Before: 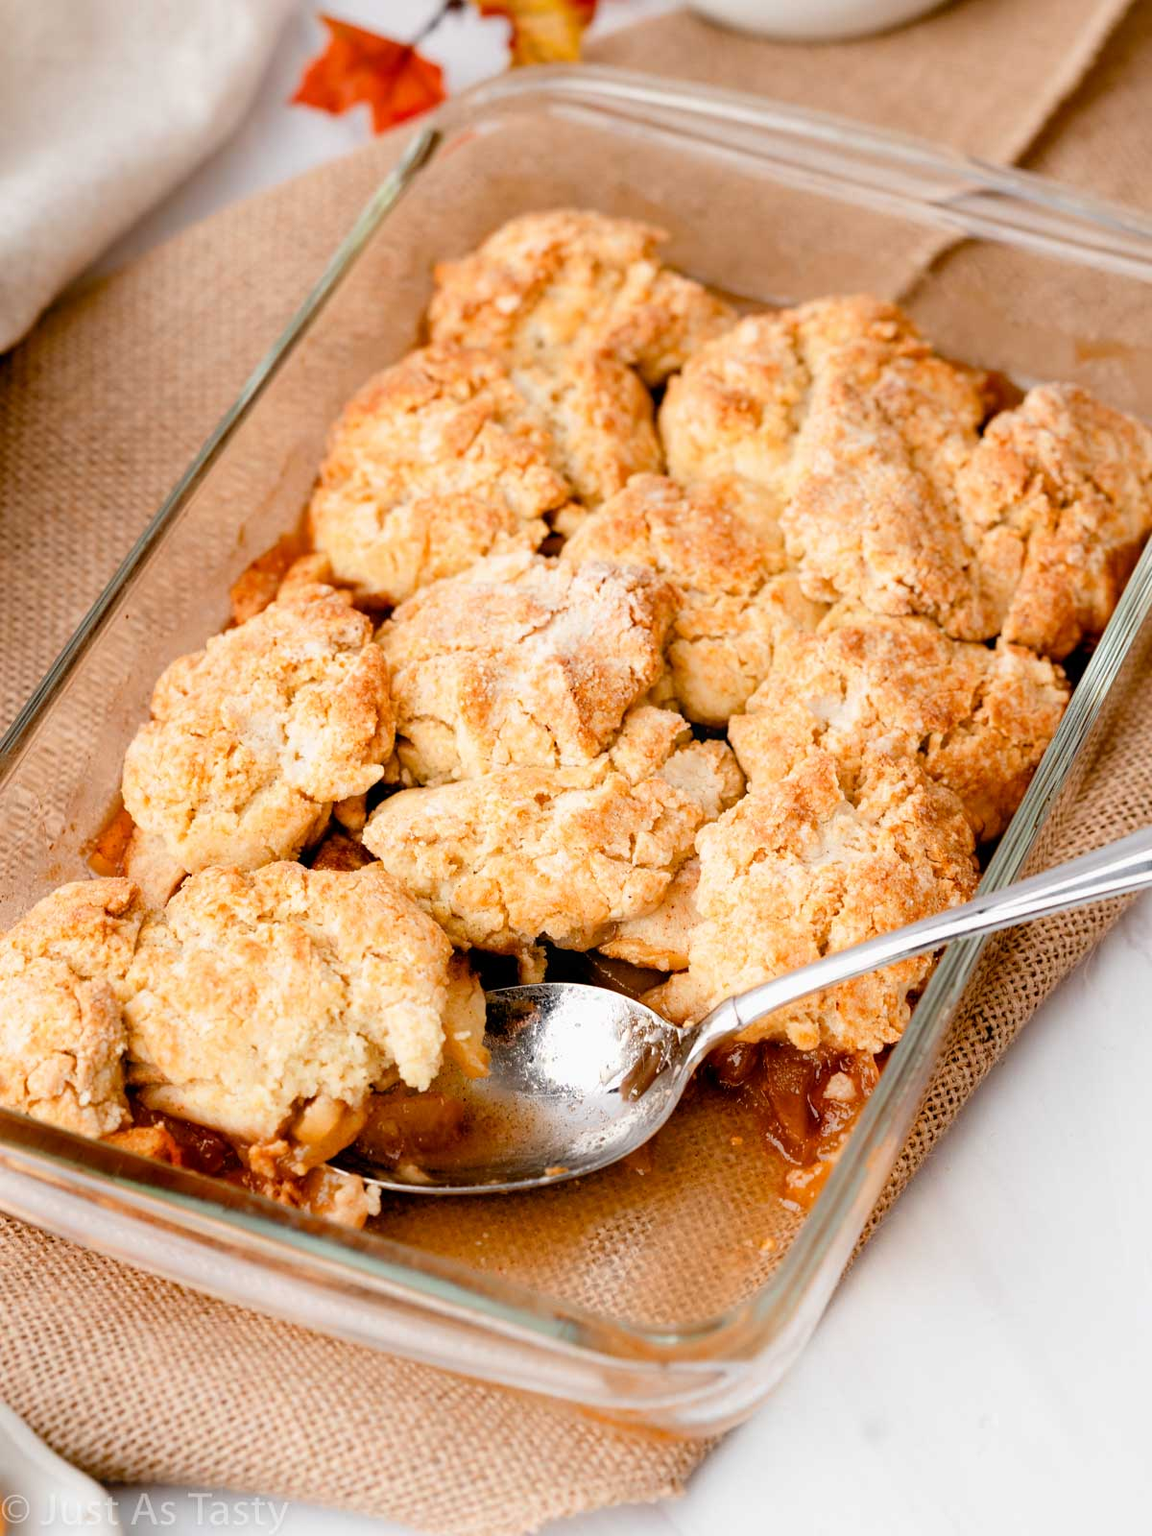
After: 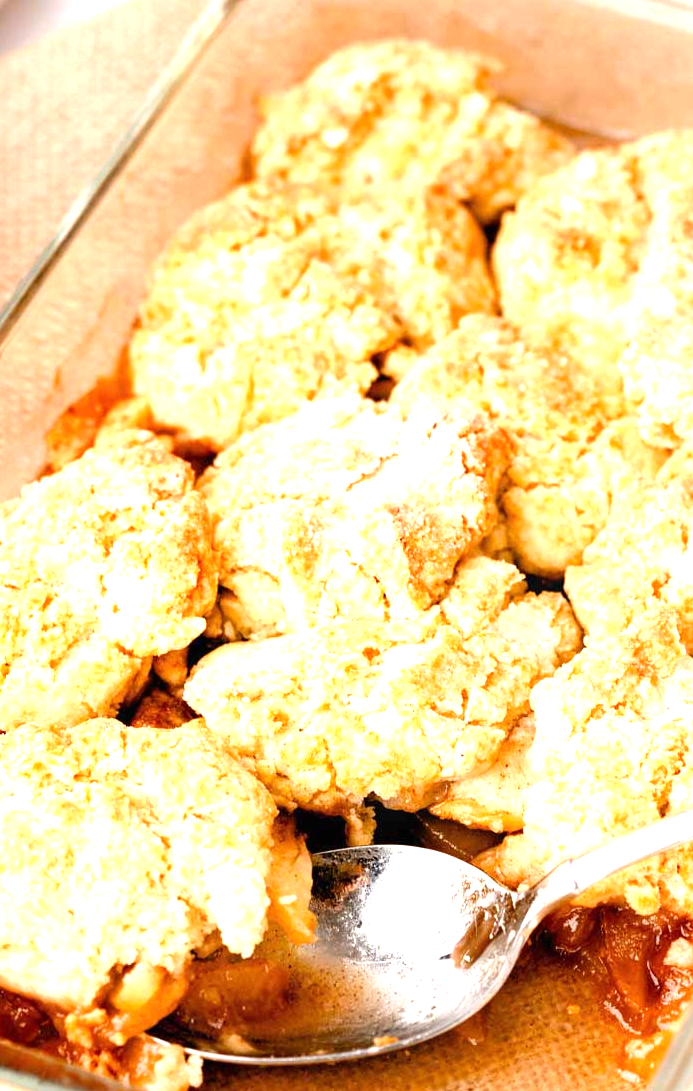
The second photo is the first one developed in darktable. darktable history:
exposure: black level correction 0, exposure 1.1 EV, compensate exposure bias true, compensate highlight preservation false
crop: left 16.202%, top 11.208%, right 26.045%, bottom 20.557%
